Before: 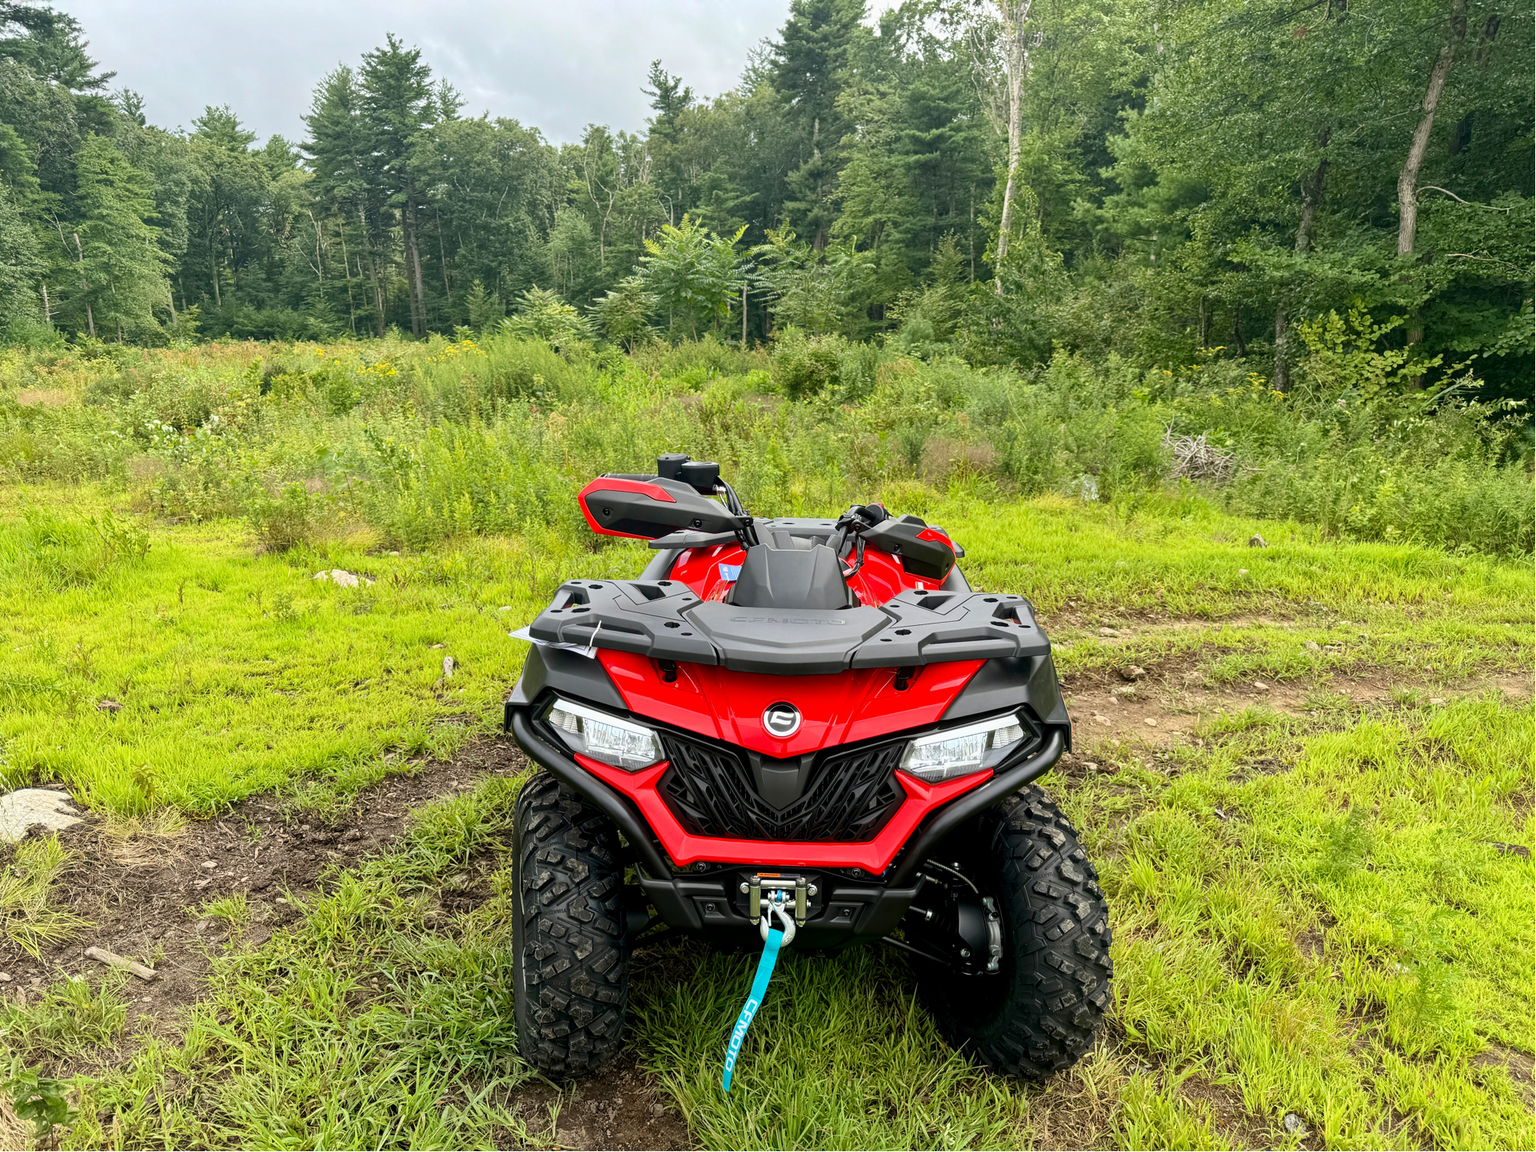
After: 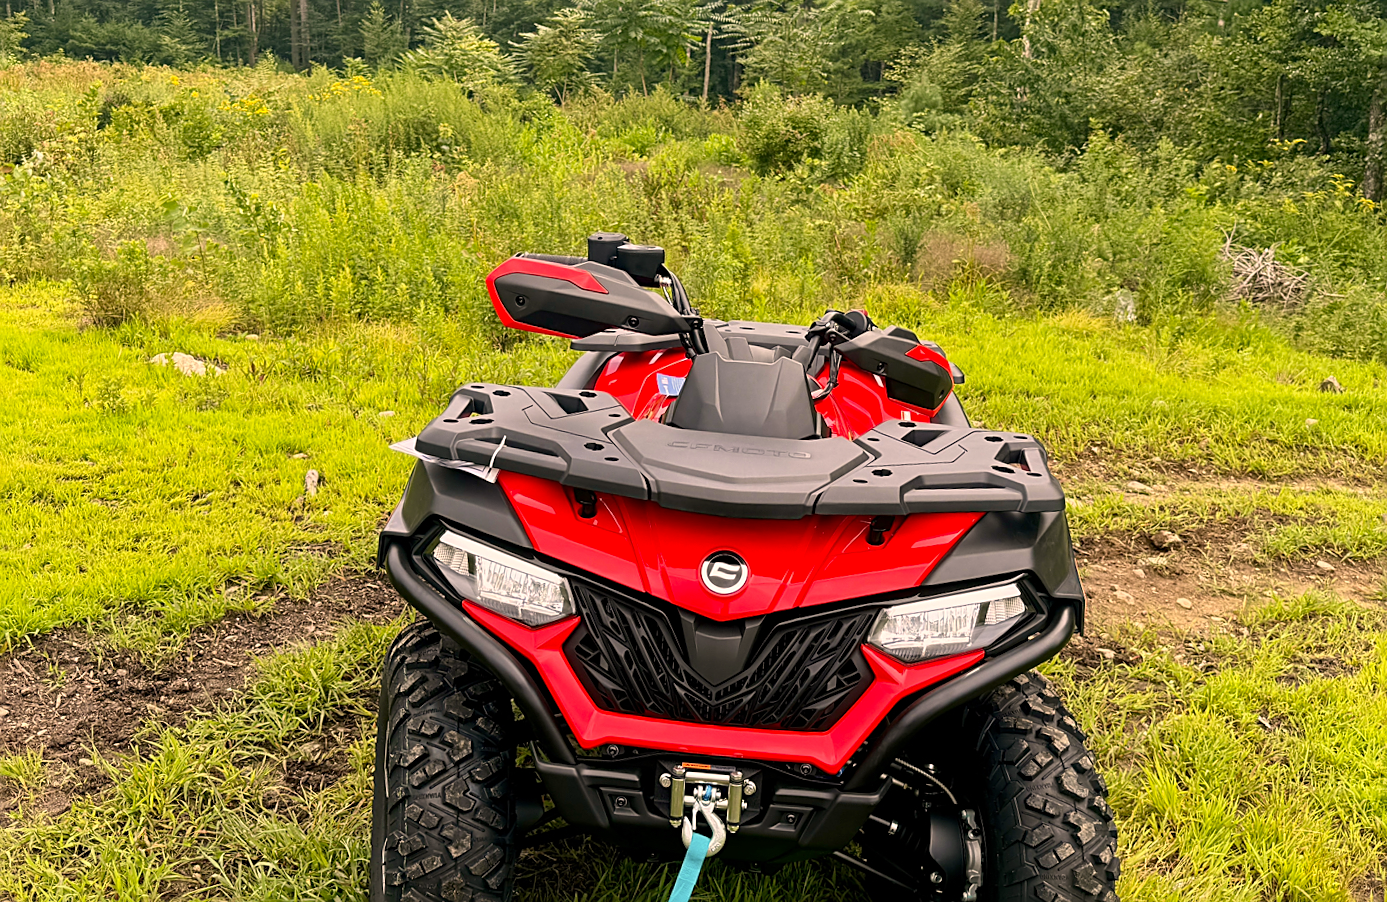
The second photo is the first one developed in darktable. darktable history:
sharpen: on, module defaults
crop and rotate: angle -3.37°, left 9.79%, top 20.73%, right 12.42%, bottom 11.82%
color correction: highlights a* 11.96, highlights b* 11.58
